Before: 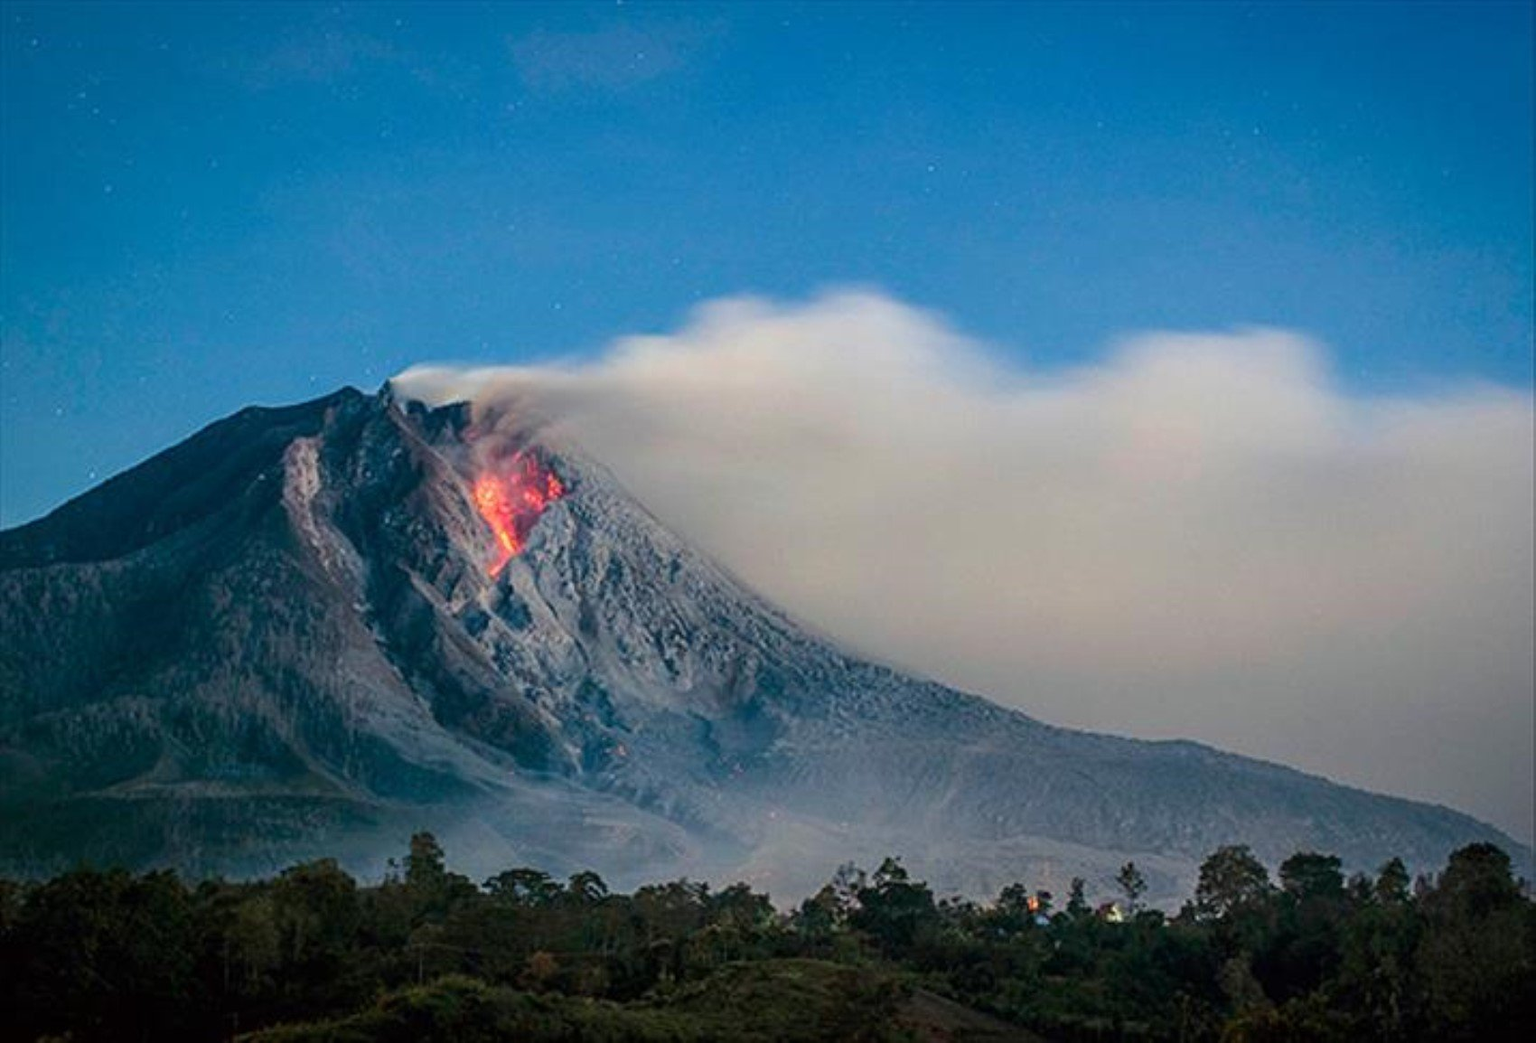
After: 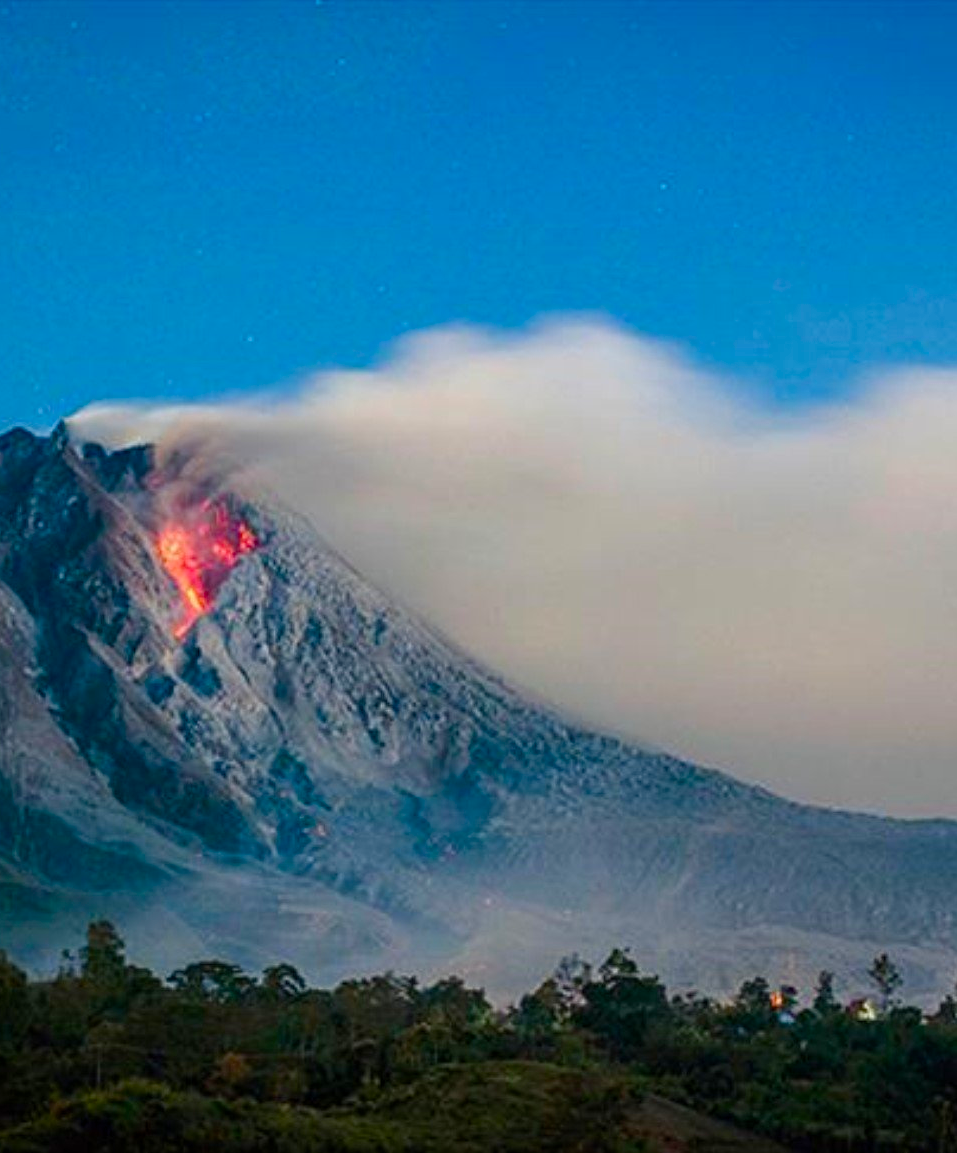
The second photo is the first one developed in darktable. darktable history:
crop: left 21.643%, right 22.026%, bottom 0.013%
color balance rgb: linear chroma grading › global chroma 8.923%, perceptual saturation grading › global saturation 20%, perceptual saturation grading › highlights -24.904%, perceptual saturation grading › shadows 24.706%
